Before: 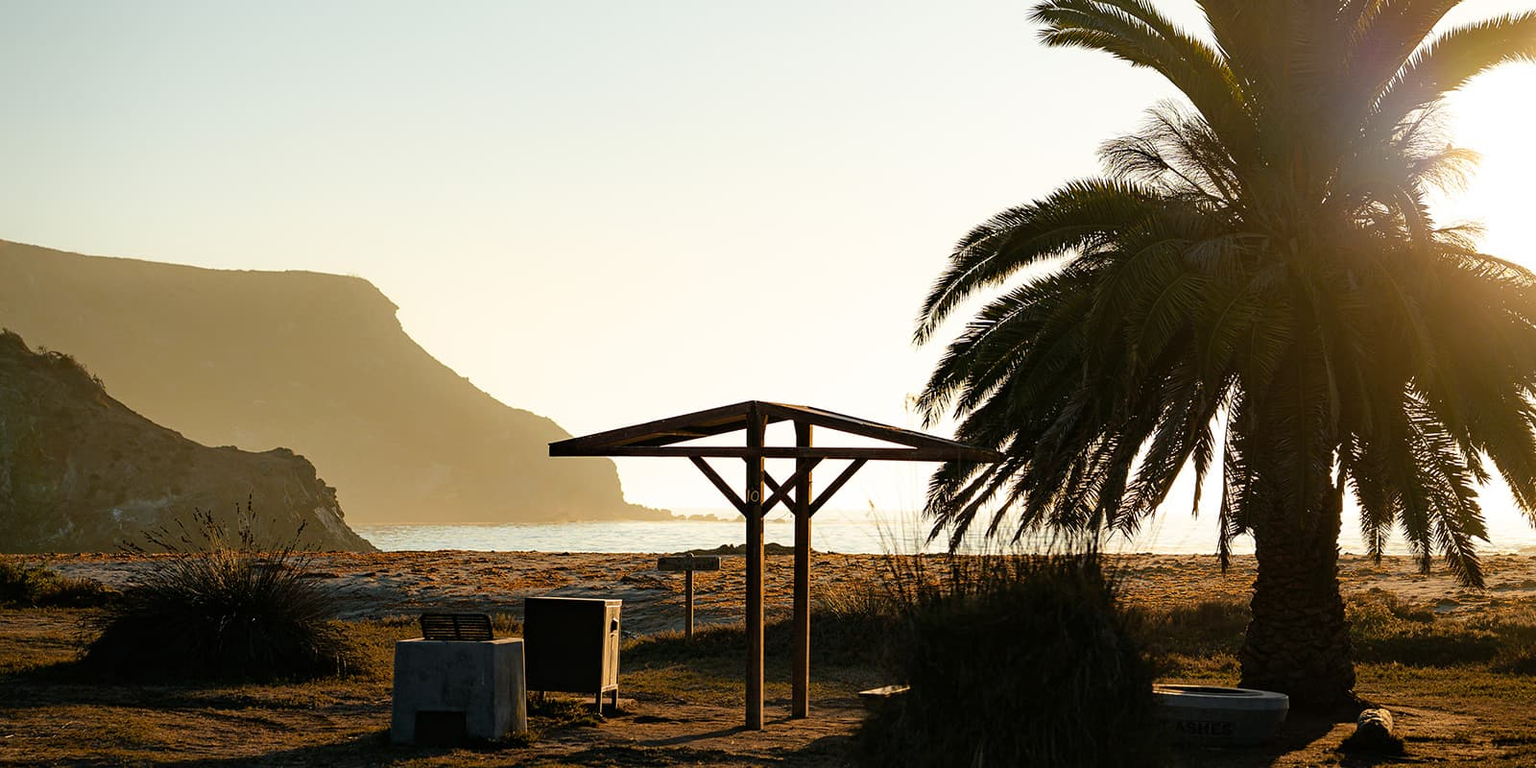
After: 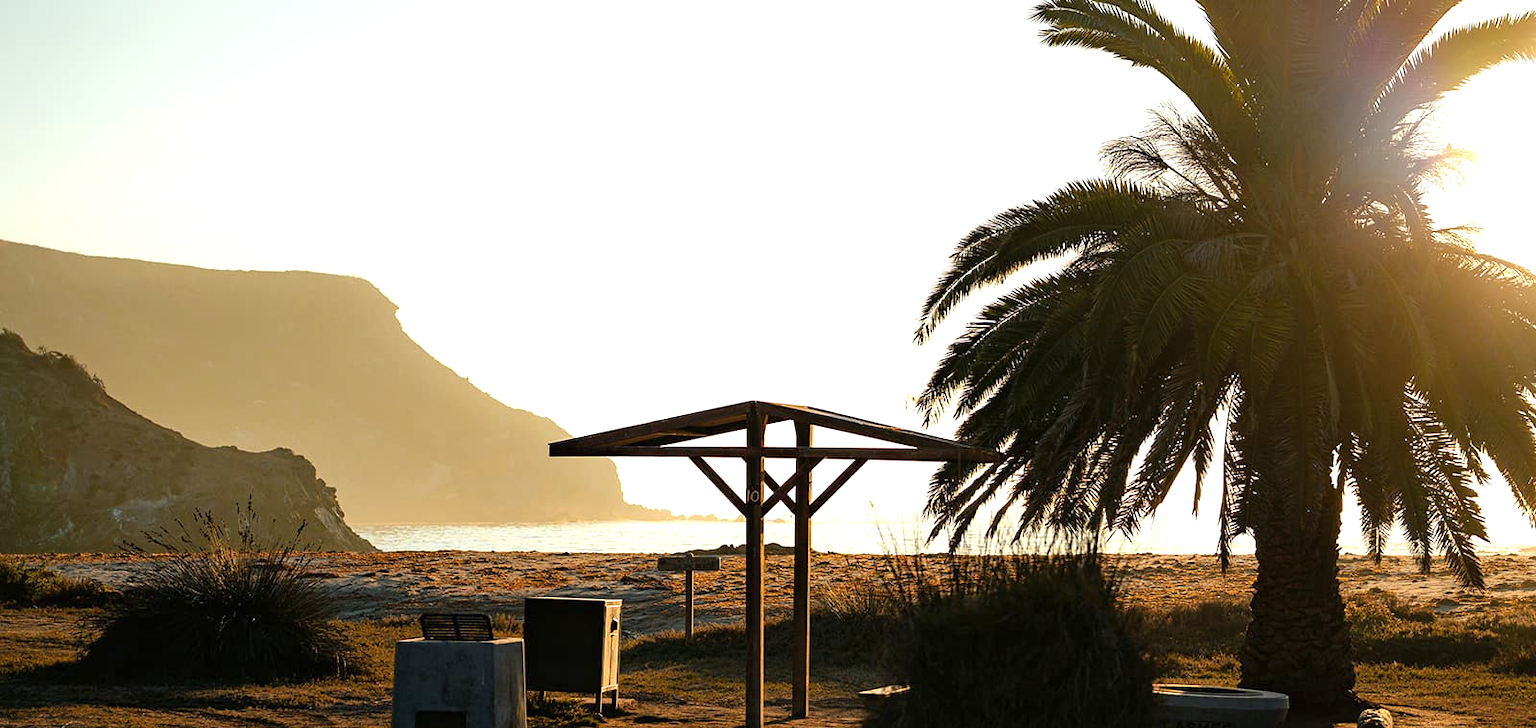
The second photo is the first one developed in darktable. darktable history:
exposure: black level correction 0, exposure 0.5 EV, compensate highlight preservation false
crop and rotate: top 0.013%, bottom 5.047%
